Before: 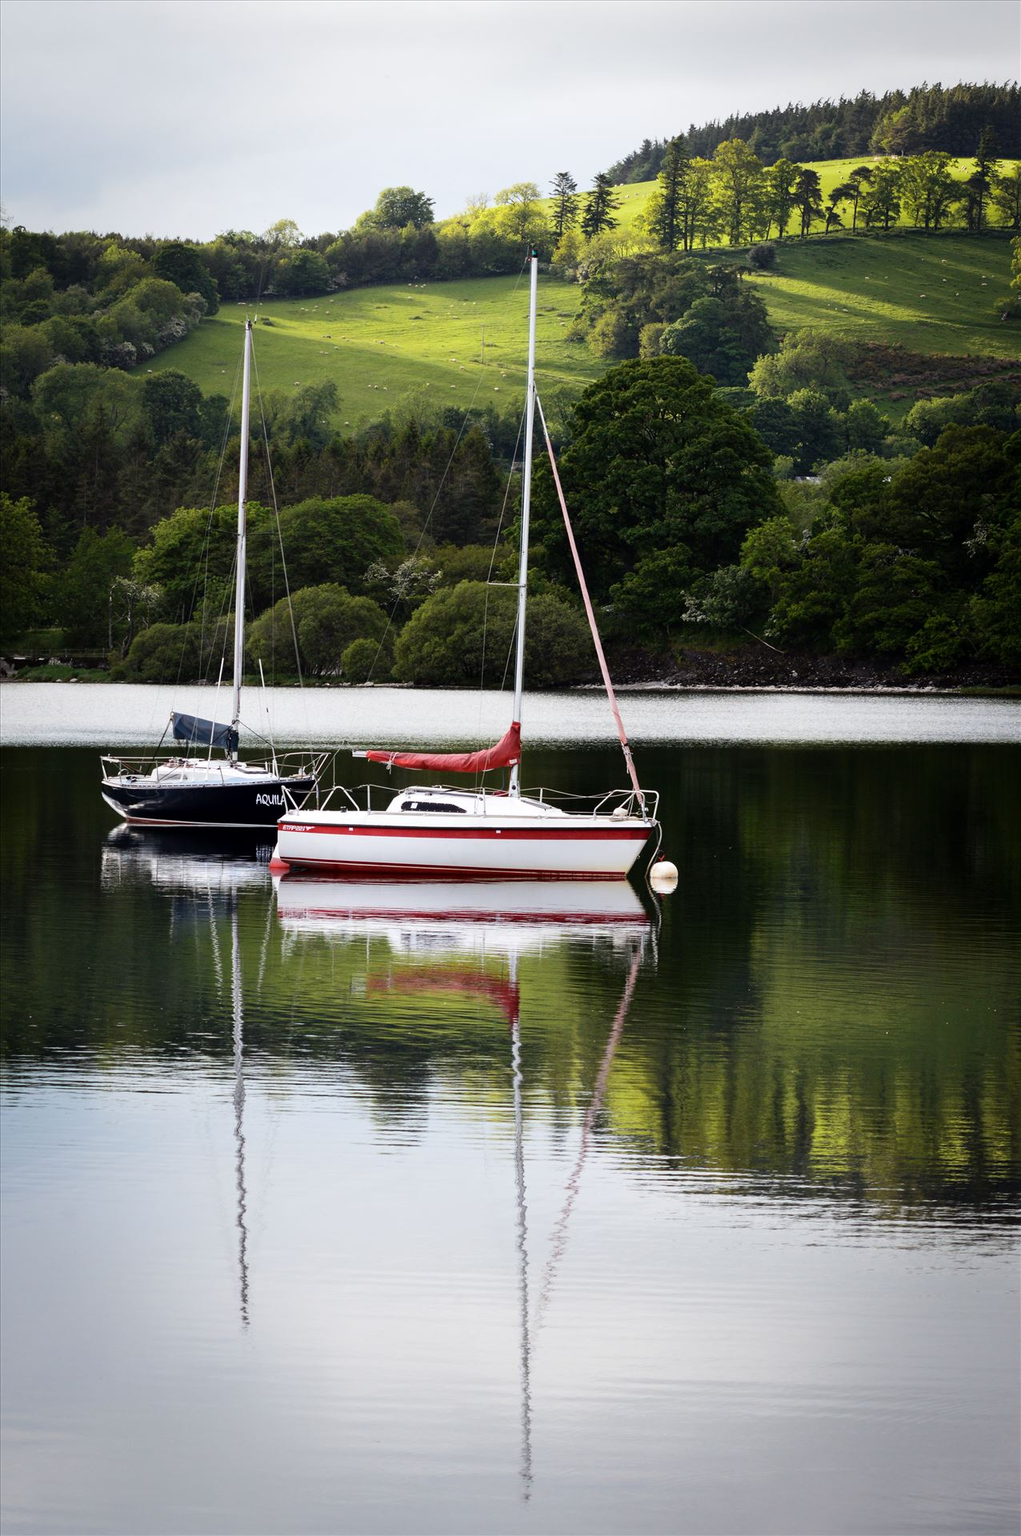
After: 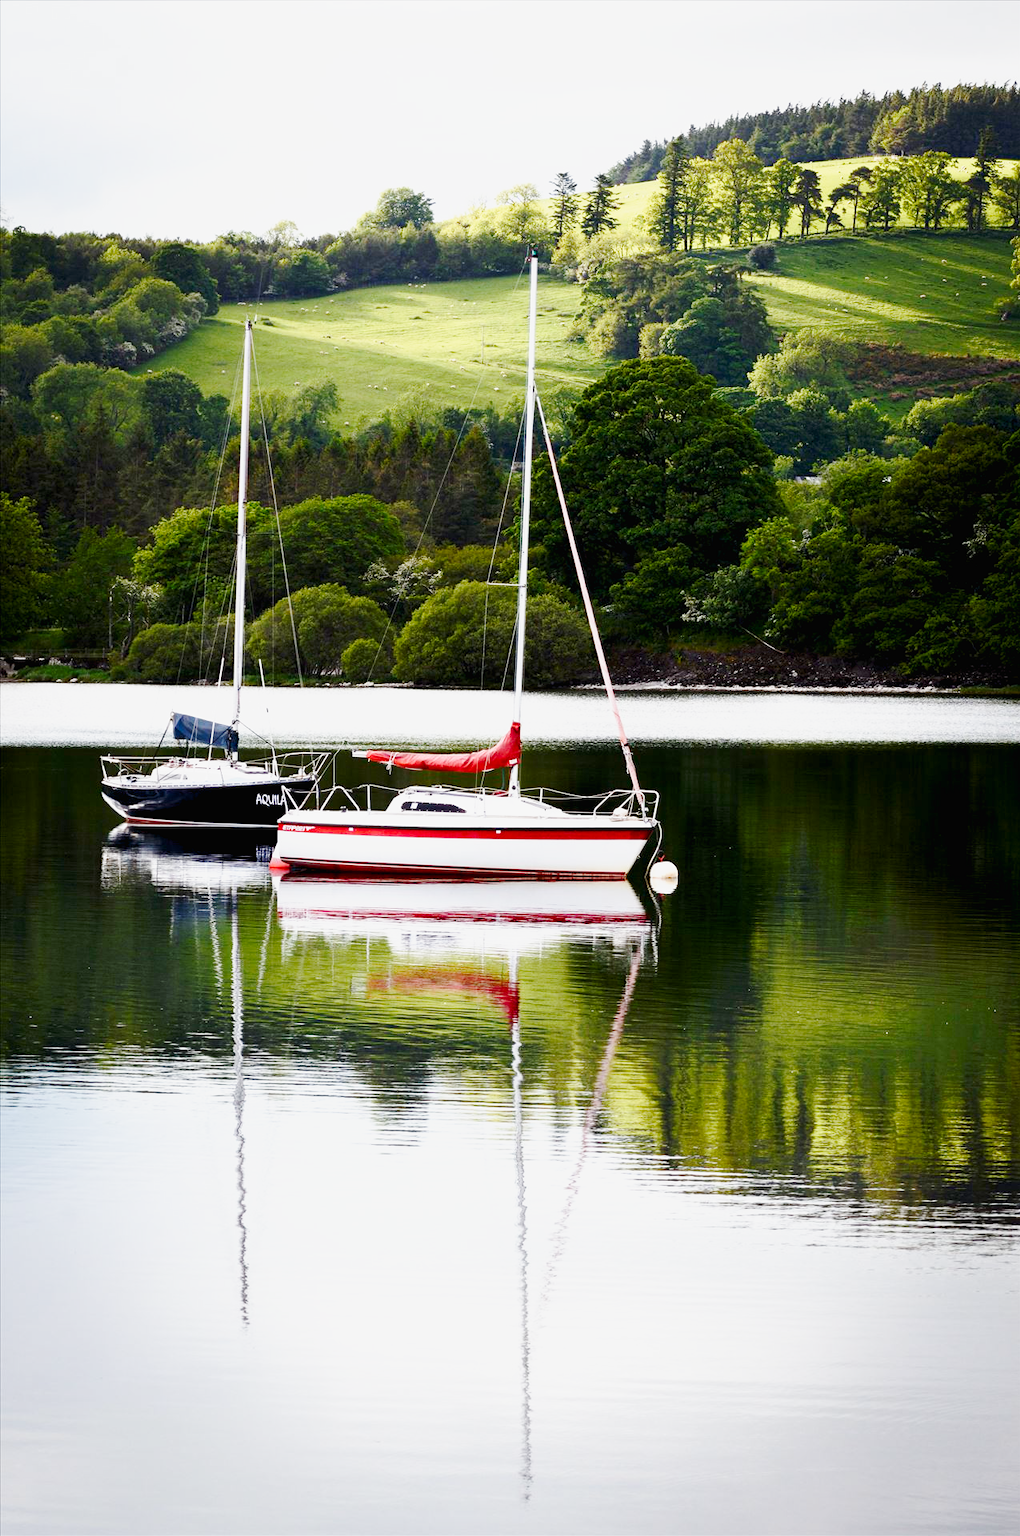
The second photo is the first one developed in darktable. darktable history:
color balance rgb: global offset › luminance -0.303%, global offset › hue 260.32°, perceptual saturation grading › global saturation 20%, perceptual saturation grading › highlights -49.602%, perceptual saturation grading › shadows 24.138%, perceptual brilliance grading › highlights 12.741%, perceptual brilliance grading › mid-tones 8.84%, perceptual brilliance grading › shadows -17.676%, contrast -9.681%
contrast brightness saturation: contrast -0.021, brightness -0.008, saturation 0.044
base curve: curves: ch0 [(0, 0) (0.025, 0.046) (0.112, 0.277) (0.467, 0.74) (0.814, 0.929) (1, 0.942)], preserve colors none
